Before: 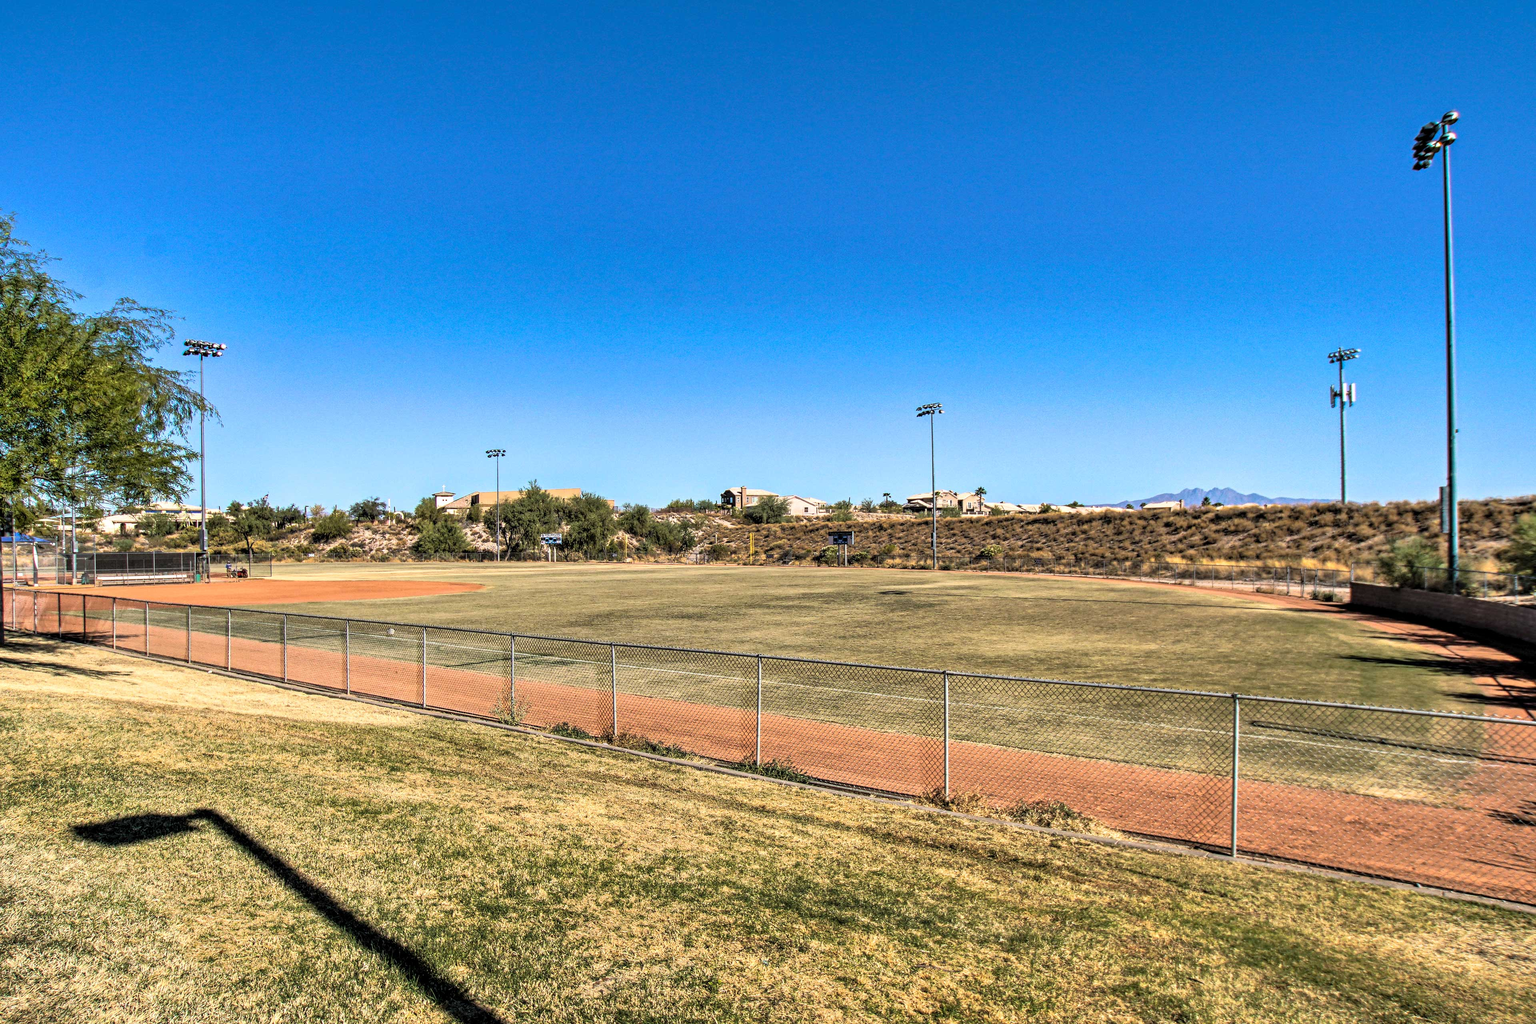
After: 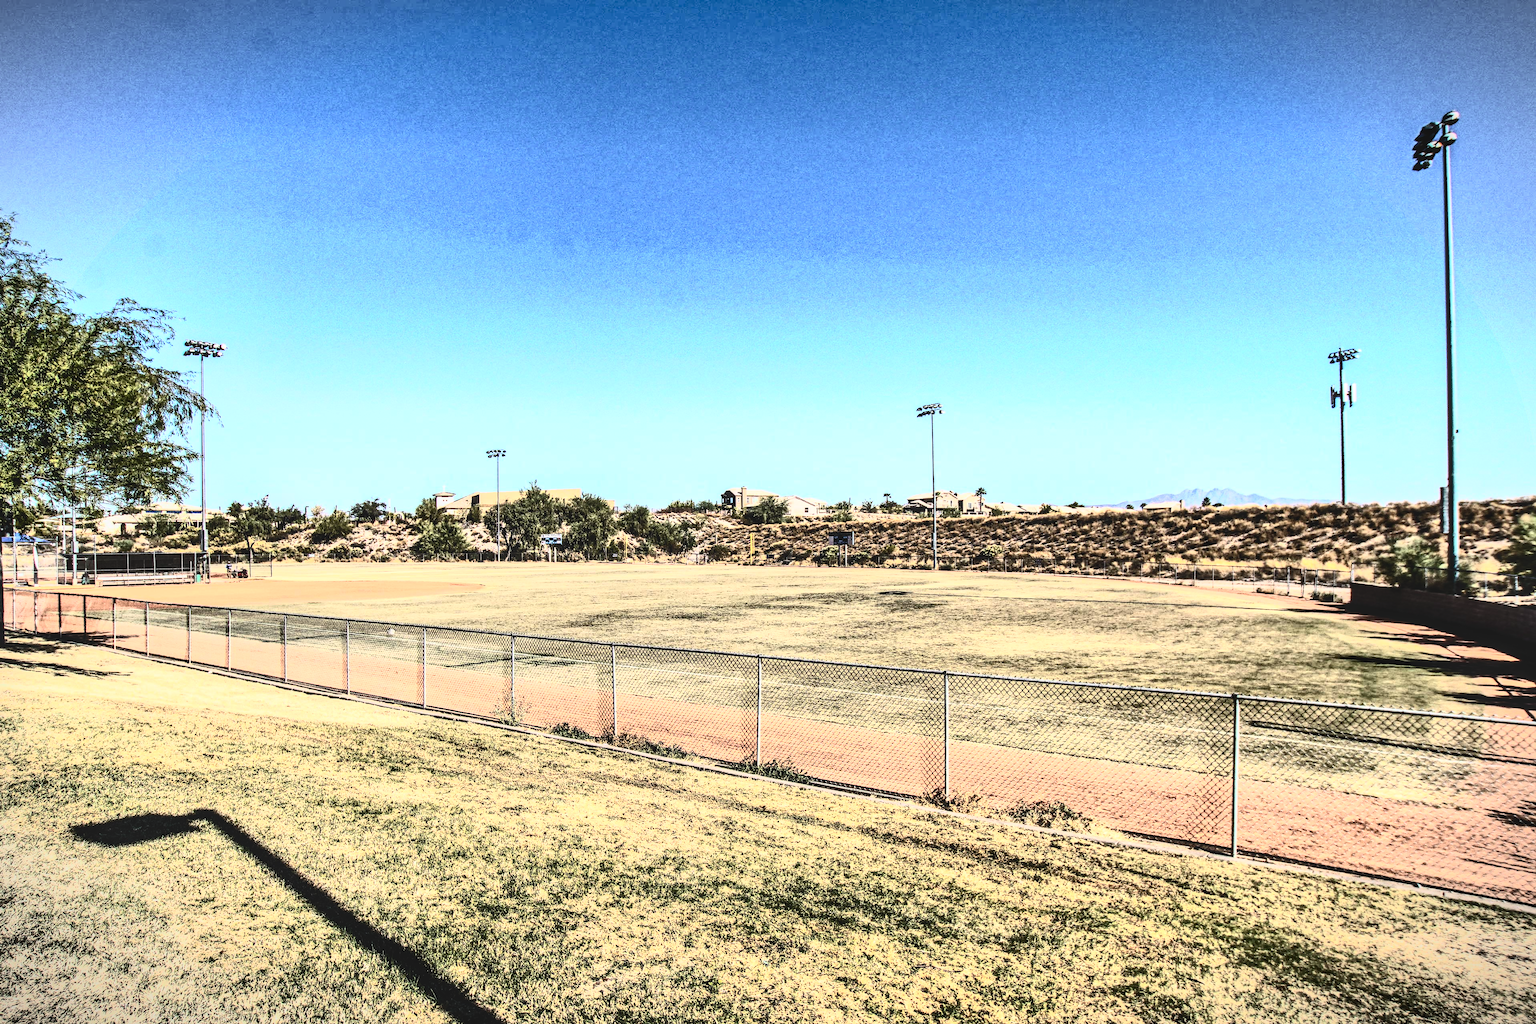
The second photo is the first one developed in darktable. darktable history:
contrast brightness saturation: contrast 0.948, brightness 0.199
local contrast: on, module defaults
exposure: black level correction -0.026, exposure -0.118 EV, compensate highlight preservation false
vignetting: fall-off start 100.51%, width/height ratio 1.325, unbound false
